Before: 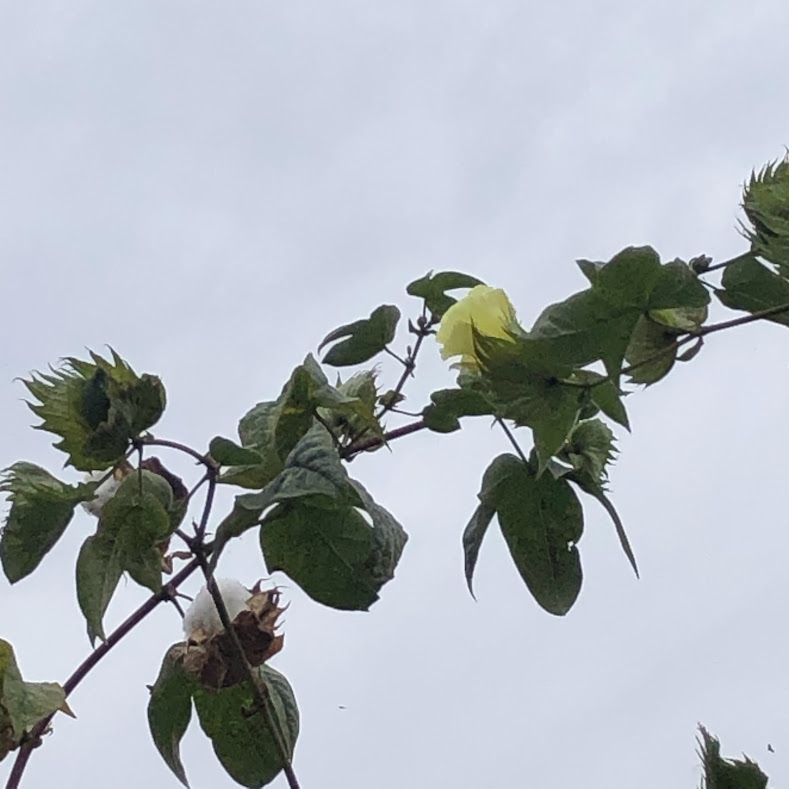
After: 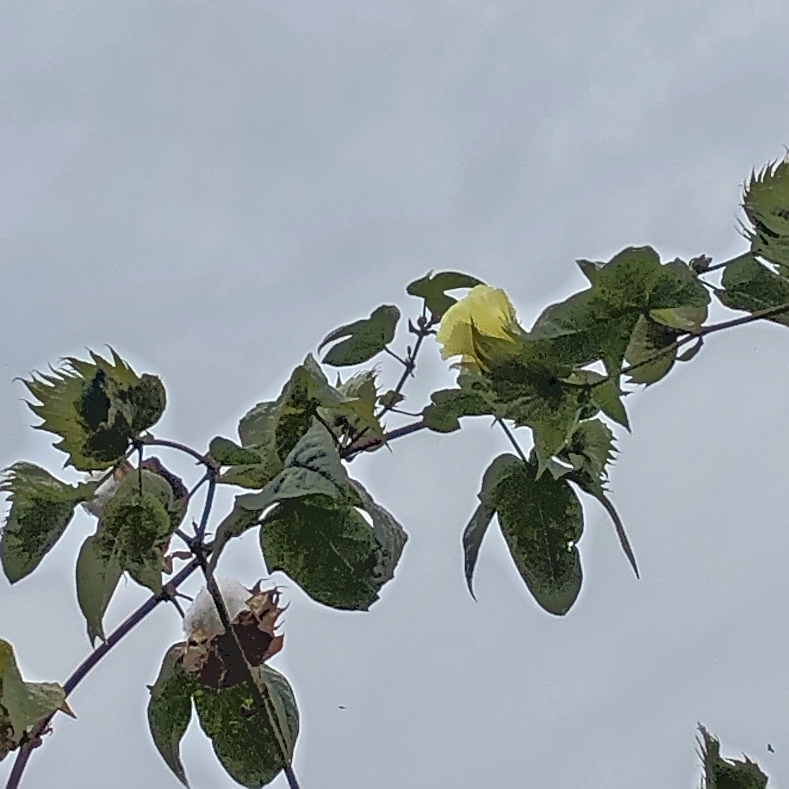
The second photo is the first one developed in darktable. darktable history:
tone equalizer: -7 EV -0.601 EV, -6 EV 0.993 EV, -5 EV -0.455 EV, -4 EV 0.446 EV, -3 EV 0.443 EV, -2 EV 0.132 EV, -1 EV -0.147 EV, +0 EV -0.392 EV
sharpen: on, module defaults
color zones: curves: ch0 [(0.254, 0.492) (0.724, 0.62)]; ch1 [(0.25, 0.528) (0.719, 0.796)]; ch2 [(0, 0.472) (0.25, 0.5) (0.73, 0.184)]
local contrast: on, module defaults
